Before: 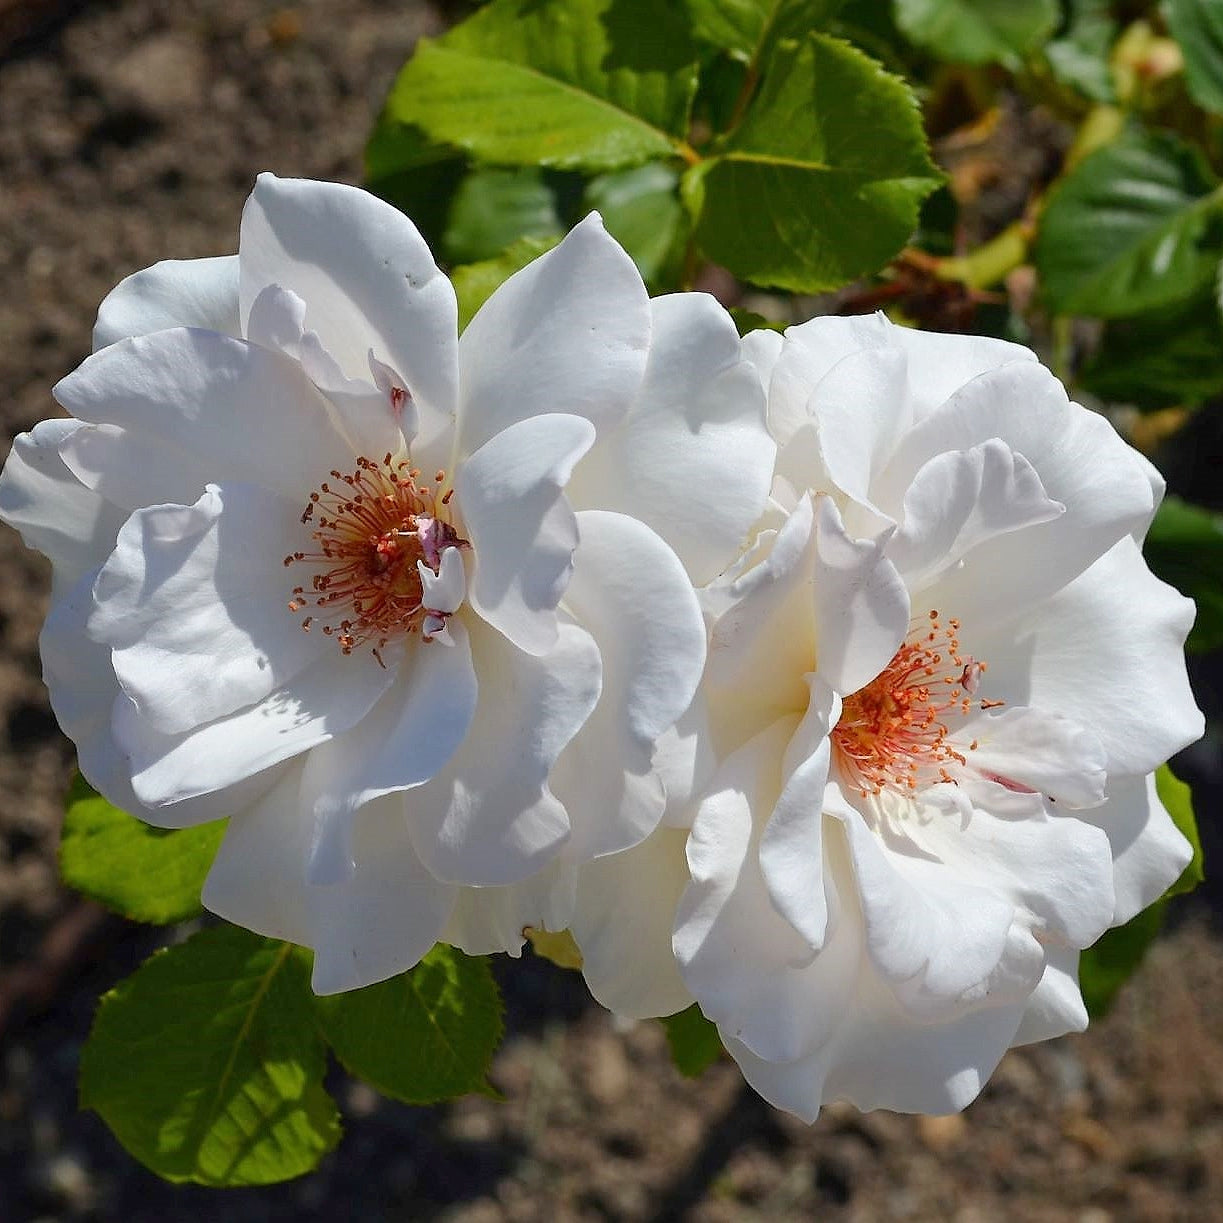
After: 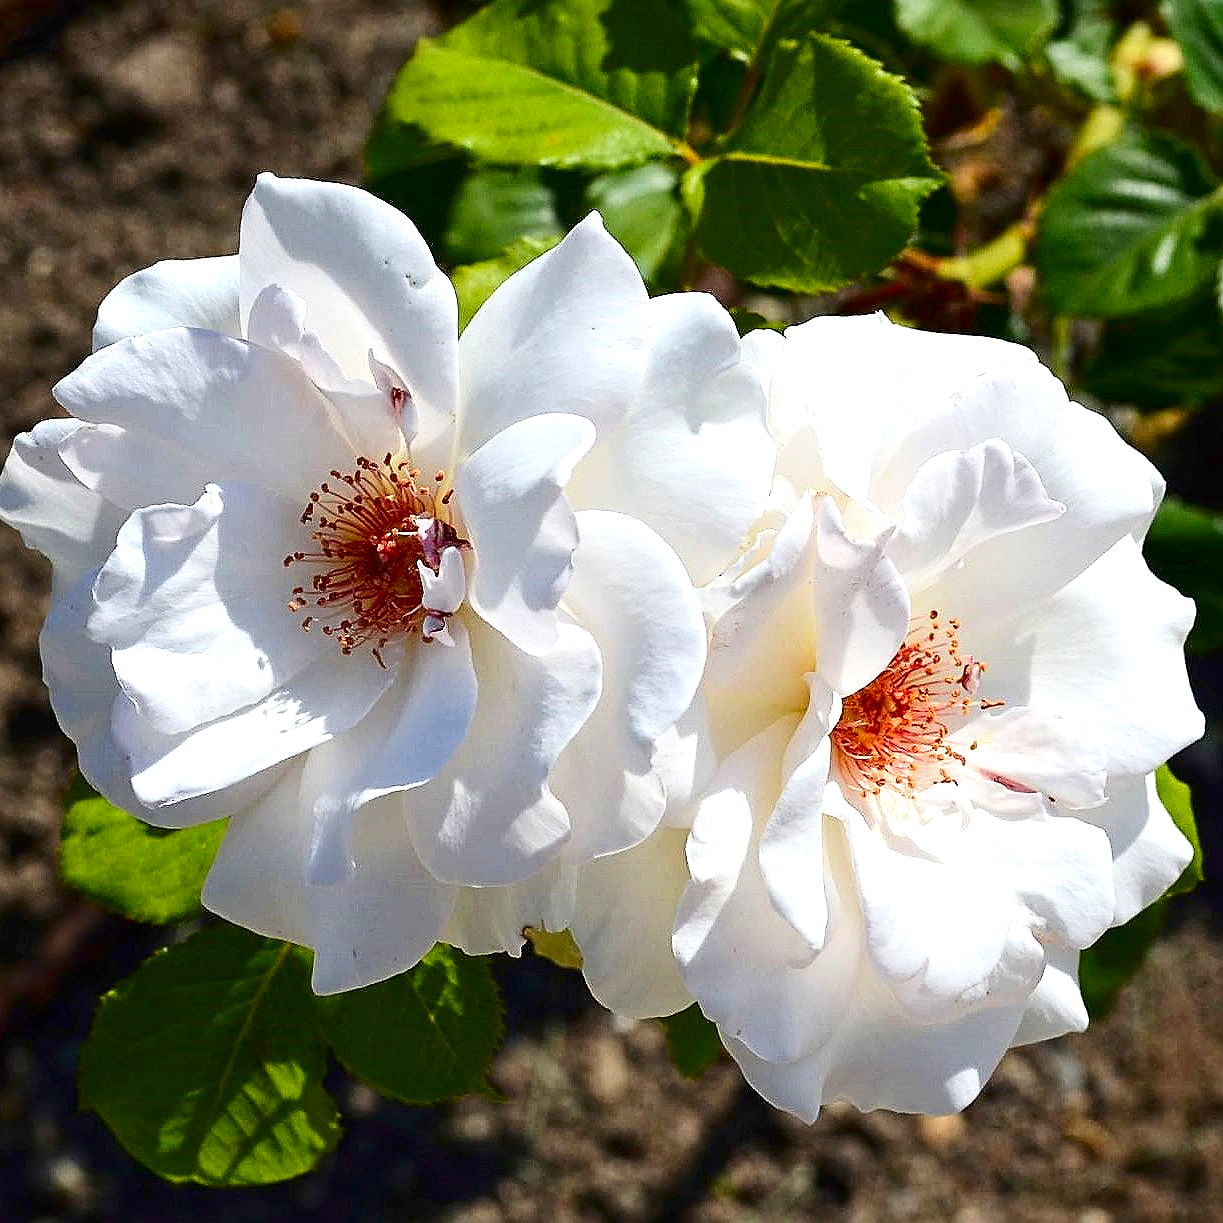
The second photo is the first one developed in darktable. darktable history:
contrast brightness saturation: contrast 0.204, brightness -0.111, saturation 0.098
exposure: exposure 0.695 EV, compensate exposure bias true, compensate highlight preservation false
sharpen: amount 0.49
